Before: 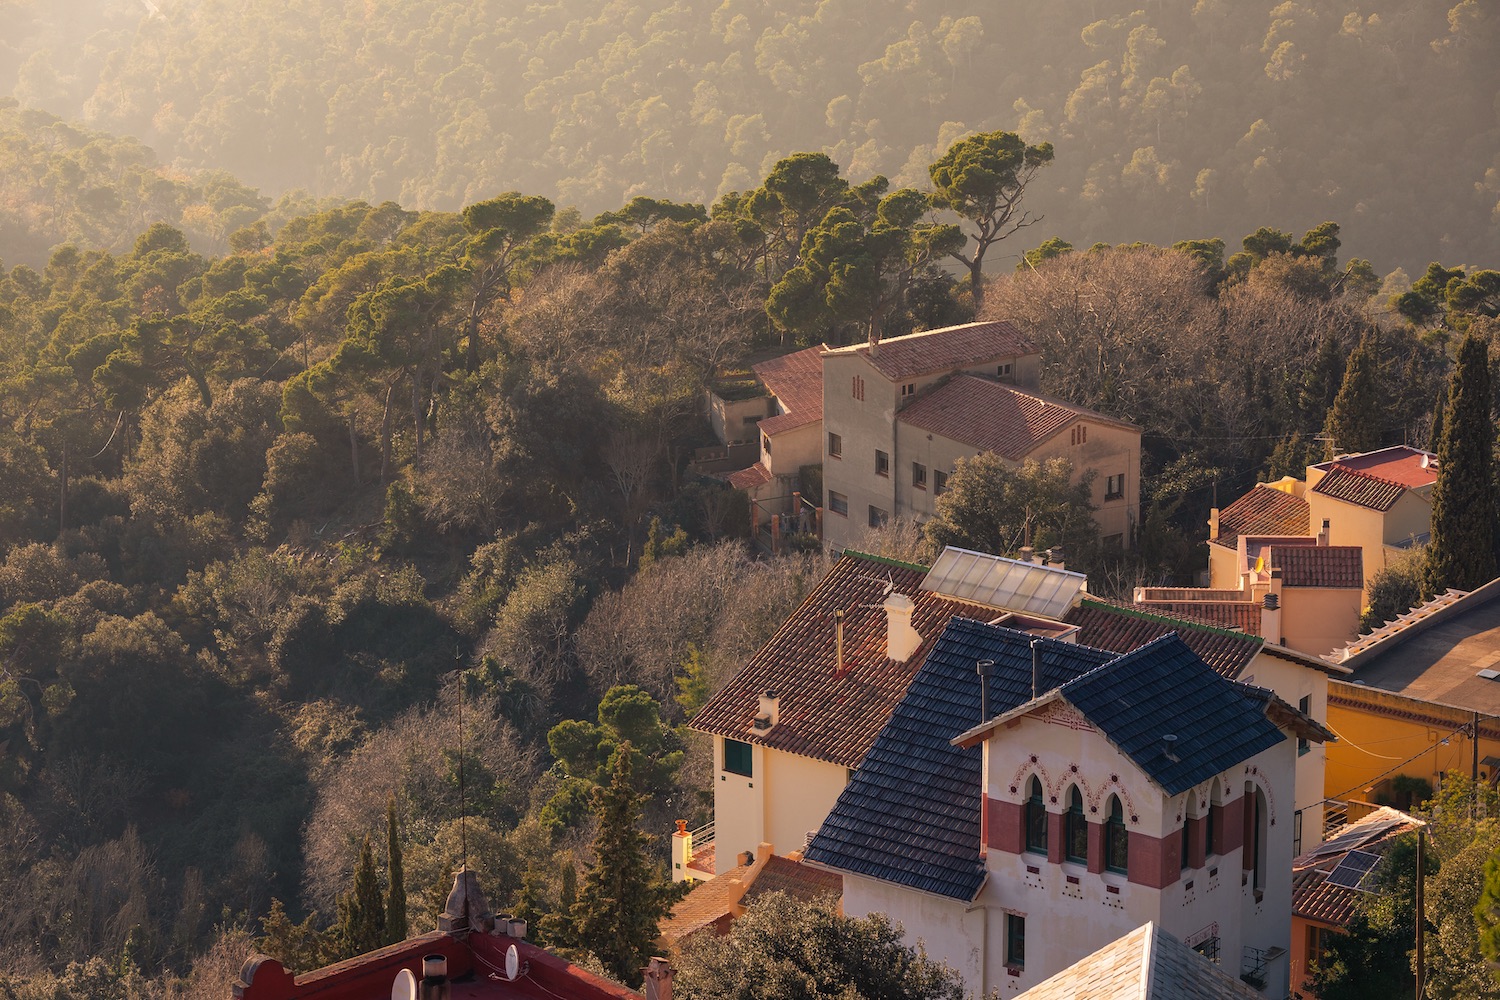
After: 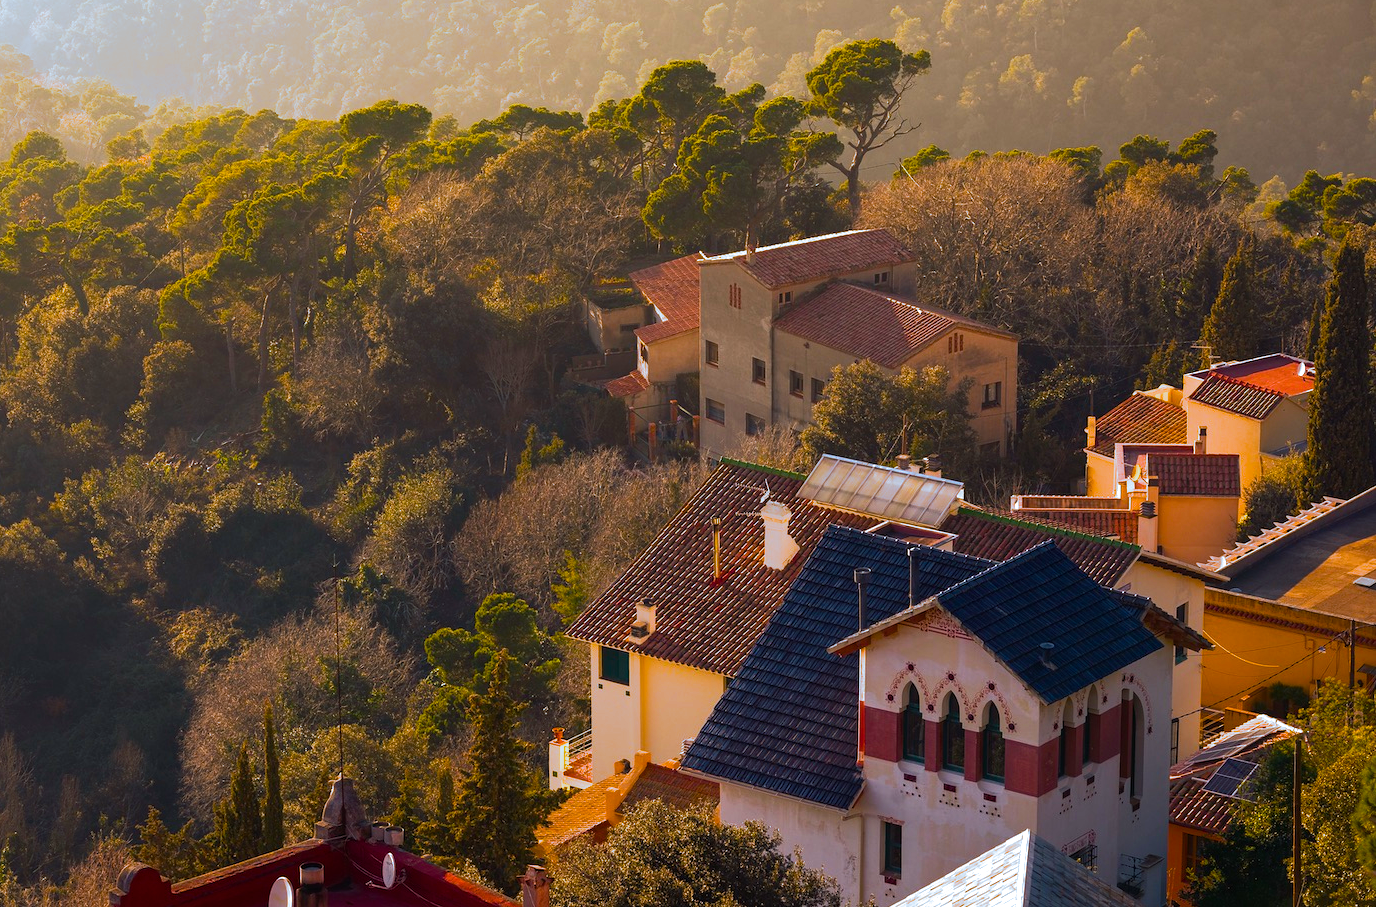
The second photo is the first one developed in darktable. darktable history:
split-toning: shadows › hue 351.18°, shadows › saturation 0.86, highlights › hue 218.82°, highlights › saturation 0.73, balance -19.167
crop and rotate: left 8.262%, top 9.226%
color balance rgb: linear chroma grading › global chroma 9%, perceptual saturation grading › global saturation 36%, perceptual saturation grading › shadows 35%, perceptual brilliance grading › global brilliance 15%, perceptual brilliance grading › shadows -35%, global vibrance 15%
